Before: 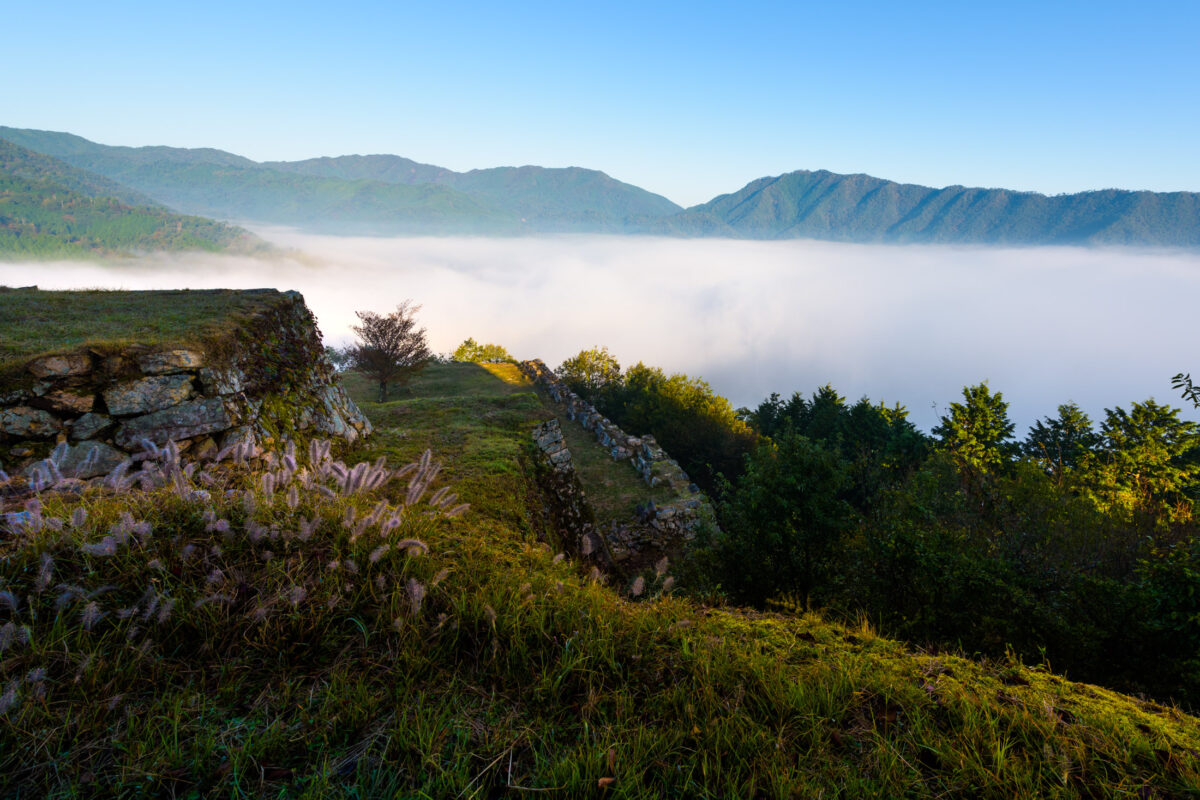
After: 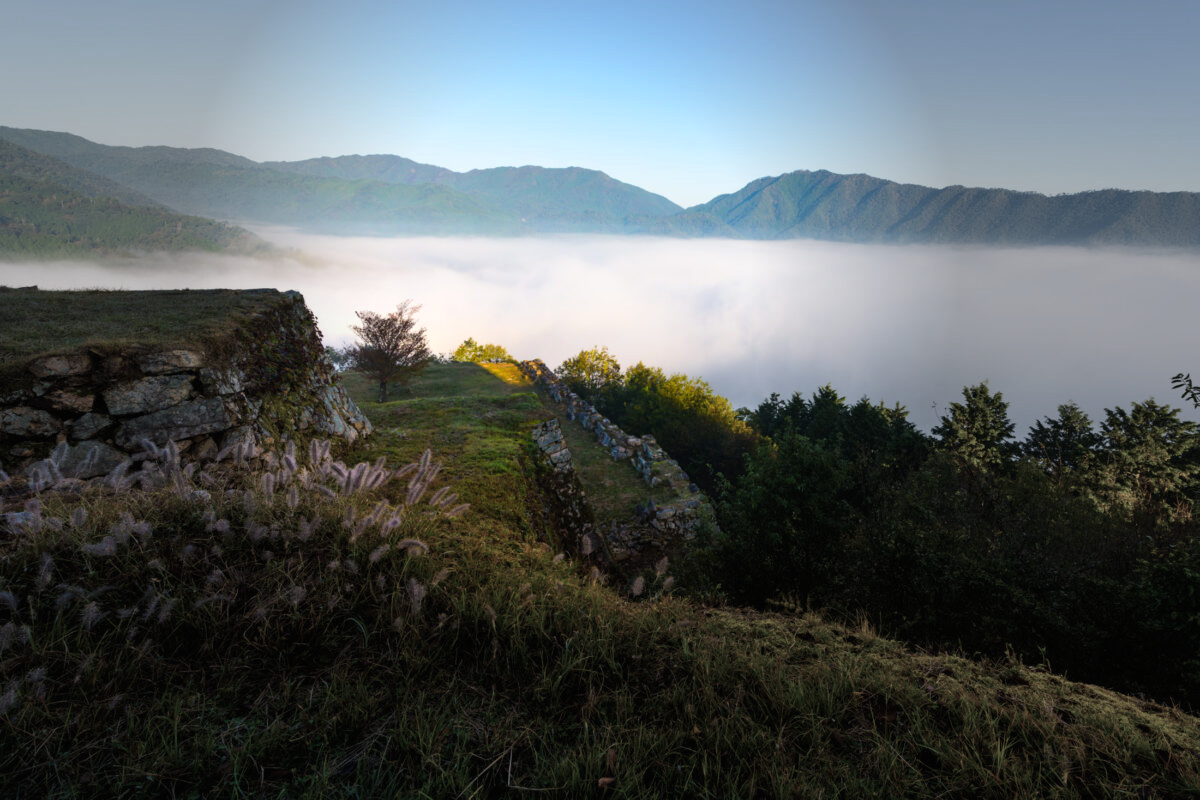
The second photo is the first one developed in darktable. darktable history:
exposure: black level correction -0.001, exposure 0.079 EV, compensate highlight preservation false
vignetting: fall-off start 30.33%, fall-off radius 35.11%, center (-0.054, -0.352), unbound false
